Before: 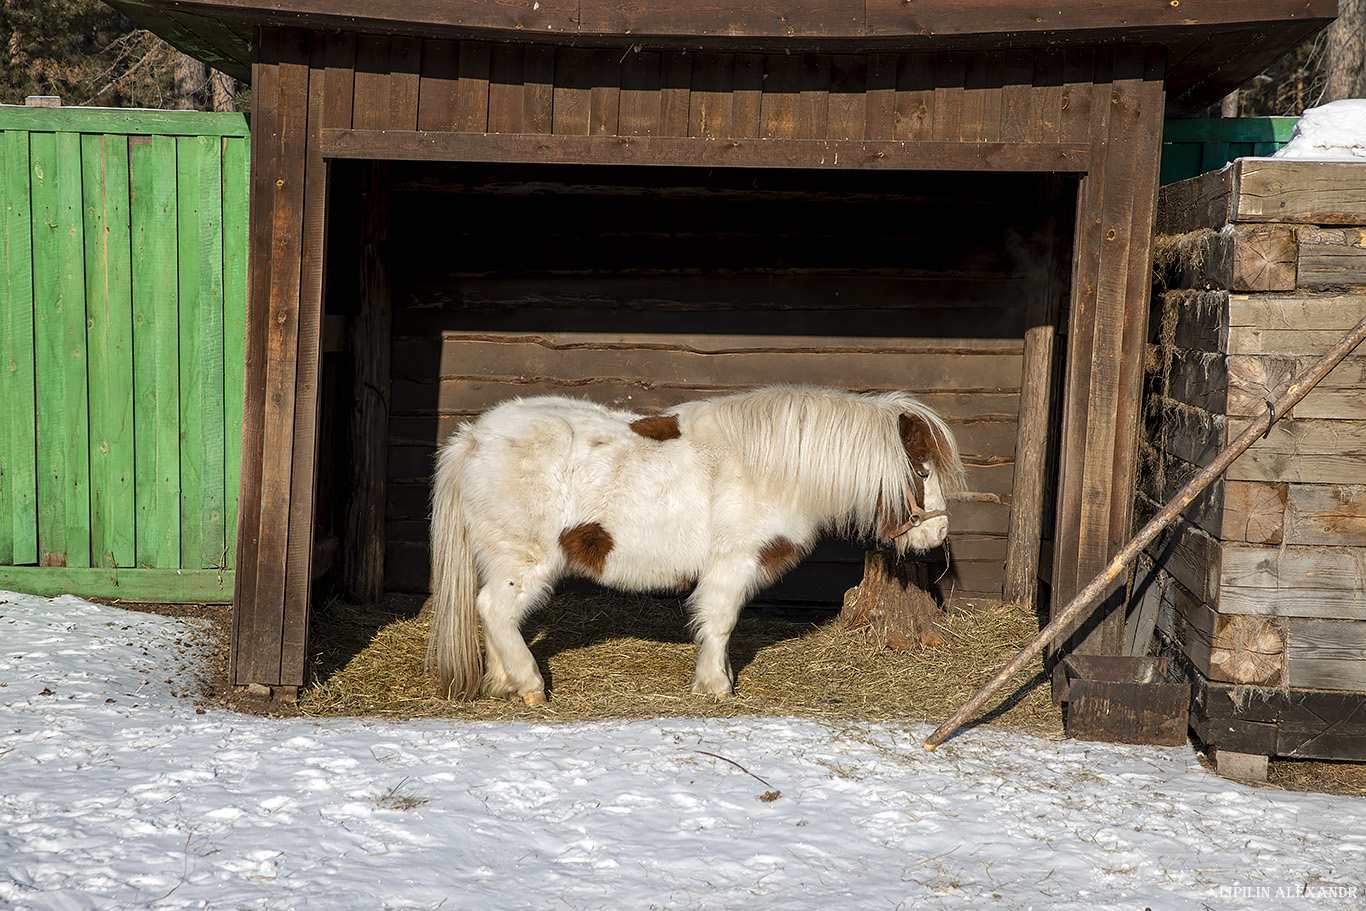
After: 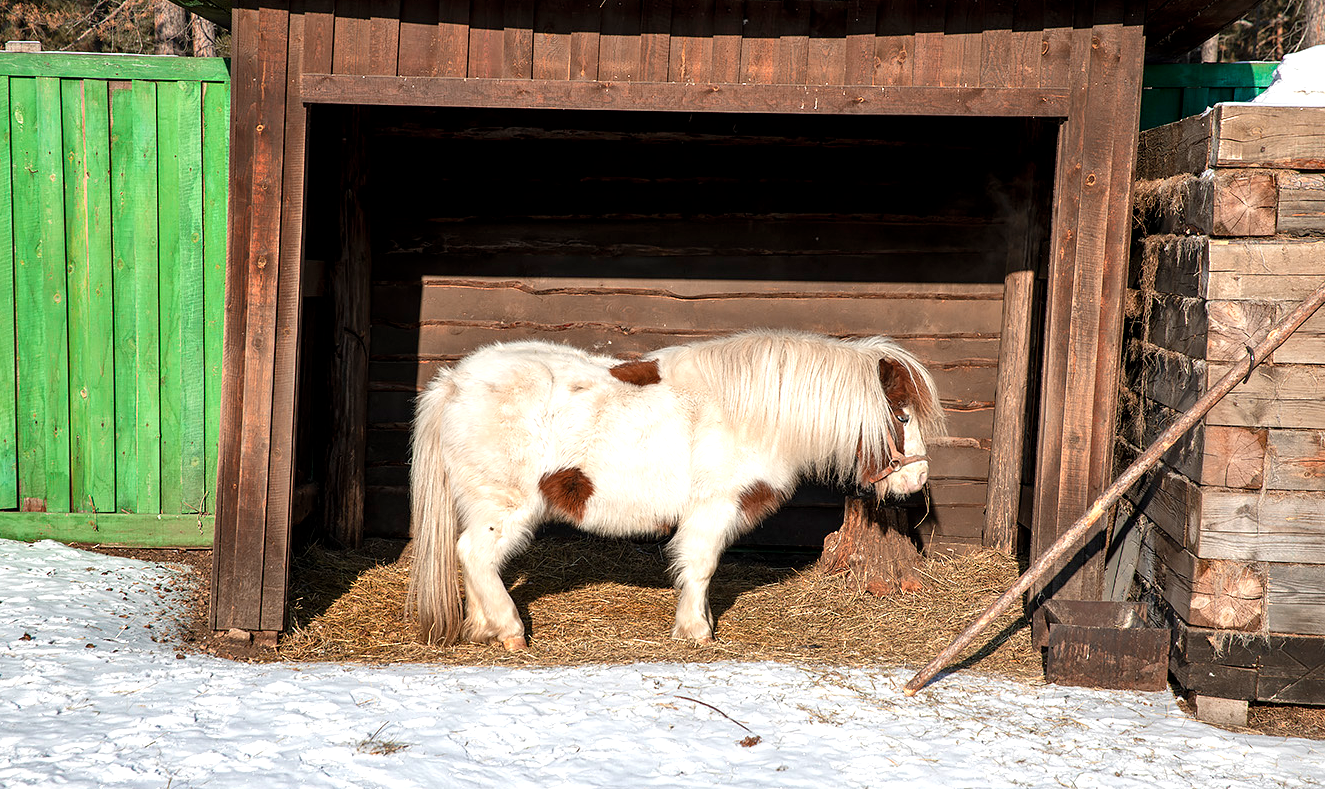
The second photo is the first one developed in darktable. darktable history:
color zones: curves: ch1 [(0, 0.469) (0.072, 0.457) (0.243, 0.494) (0.429, 0.5) (0.571, 0.5) (0.714, 0.5) (0.857, 0.5) (1, 0.469)]; ch2 [(0, 0.499) (0.143, 0.467) (0.242, 0.436) (0.429, 0.493) (0.571, 0.5) (0.714, 0.5) (0.857, 0.5) (1, 0.499)]
exposure: exposure 0.564 EV, compensate exposure bias true, compensate highlight preservation false
crop: left 1.506%, top 6.125%, right 1.442%, bottom 7.212%
shadows and highlights: shadows 32.13, highlights -31.27, soften with gaussian
